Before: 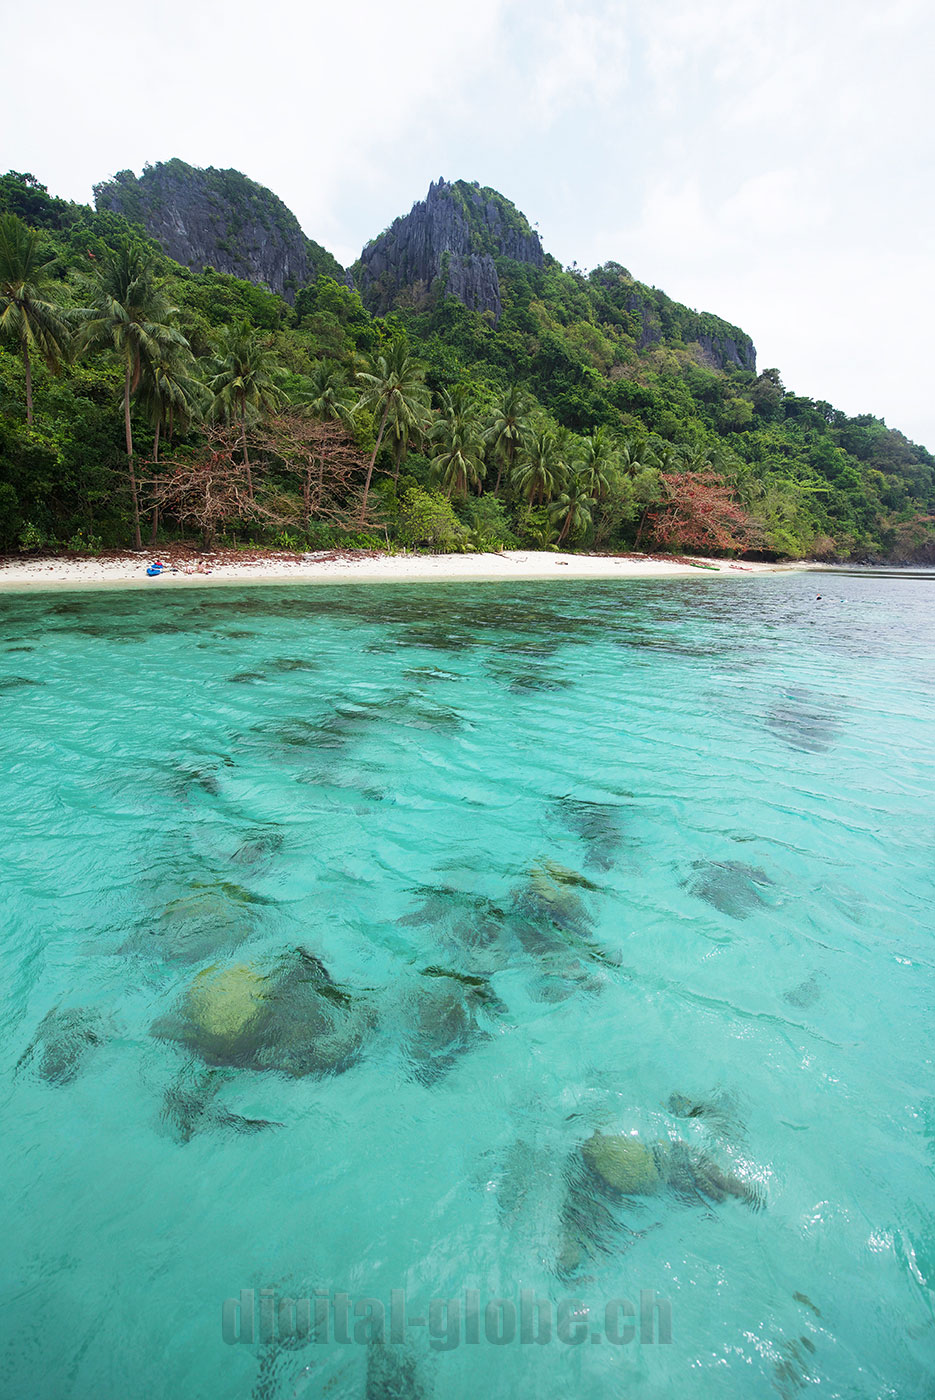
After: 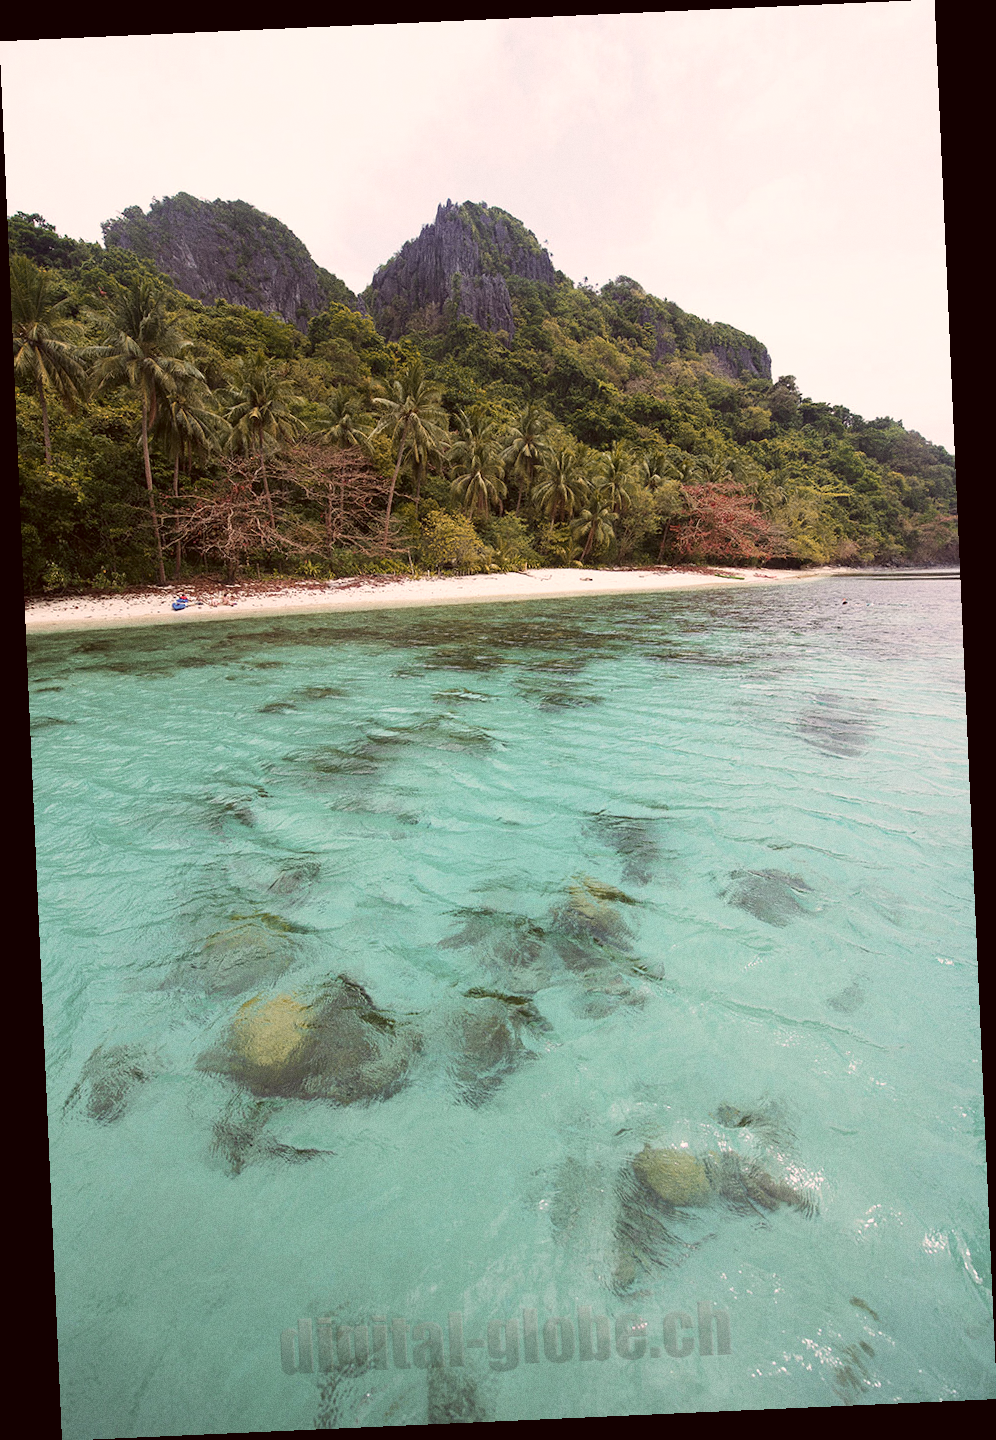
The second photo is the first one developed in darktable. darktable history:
color correction: highlights a* 10.21, highlights b* 9.79, shadows a* 8.61, shadows b* 7.88, saturation 0.8
color zones: curves: ch2 [(0, 0.5) (0.143, 0.5) (0.286, 0.416) (0.429, 0.5) (0.571, 0.5) (0.714, 0.5) (0.857, 0.5) (1, 0.5)]
grain: coarseness 0.09 ISO
rotate and perspective: rotation -2.56°, automatic cropping off
